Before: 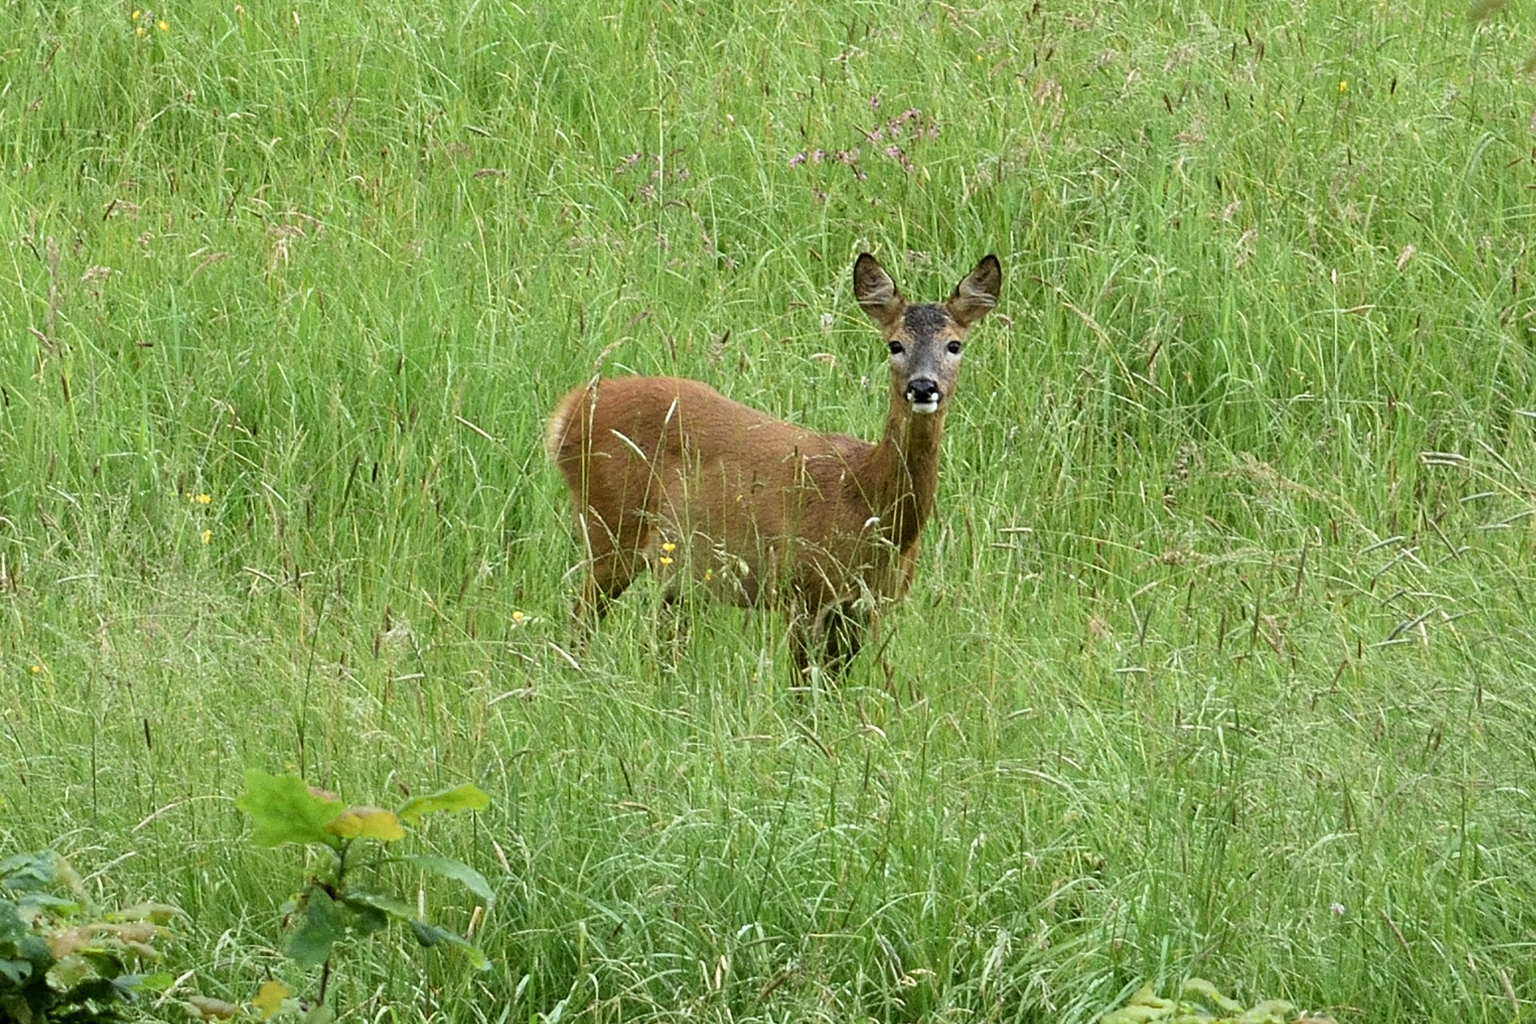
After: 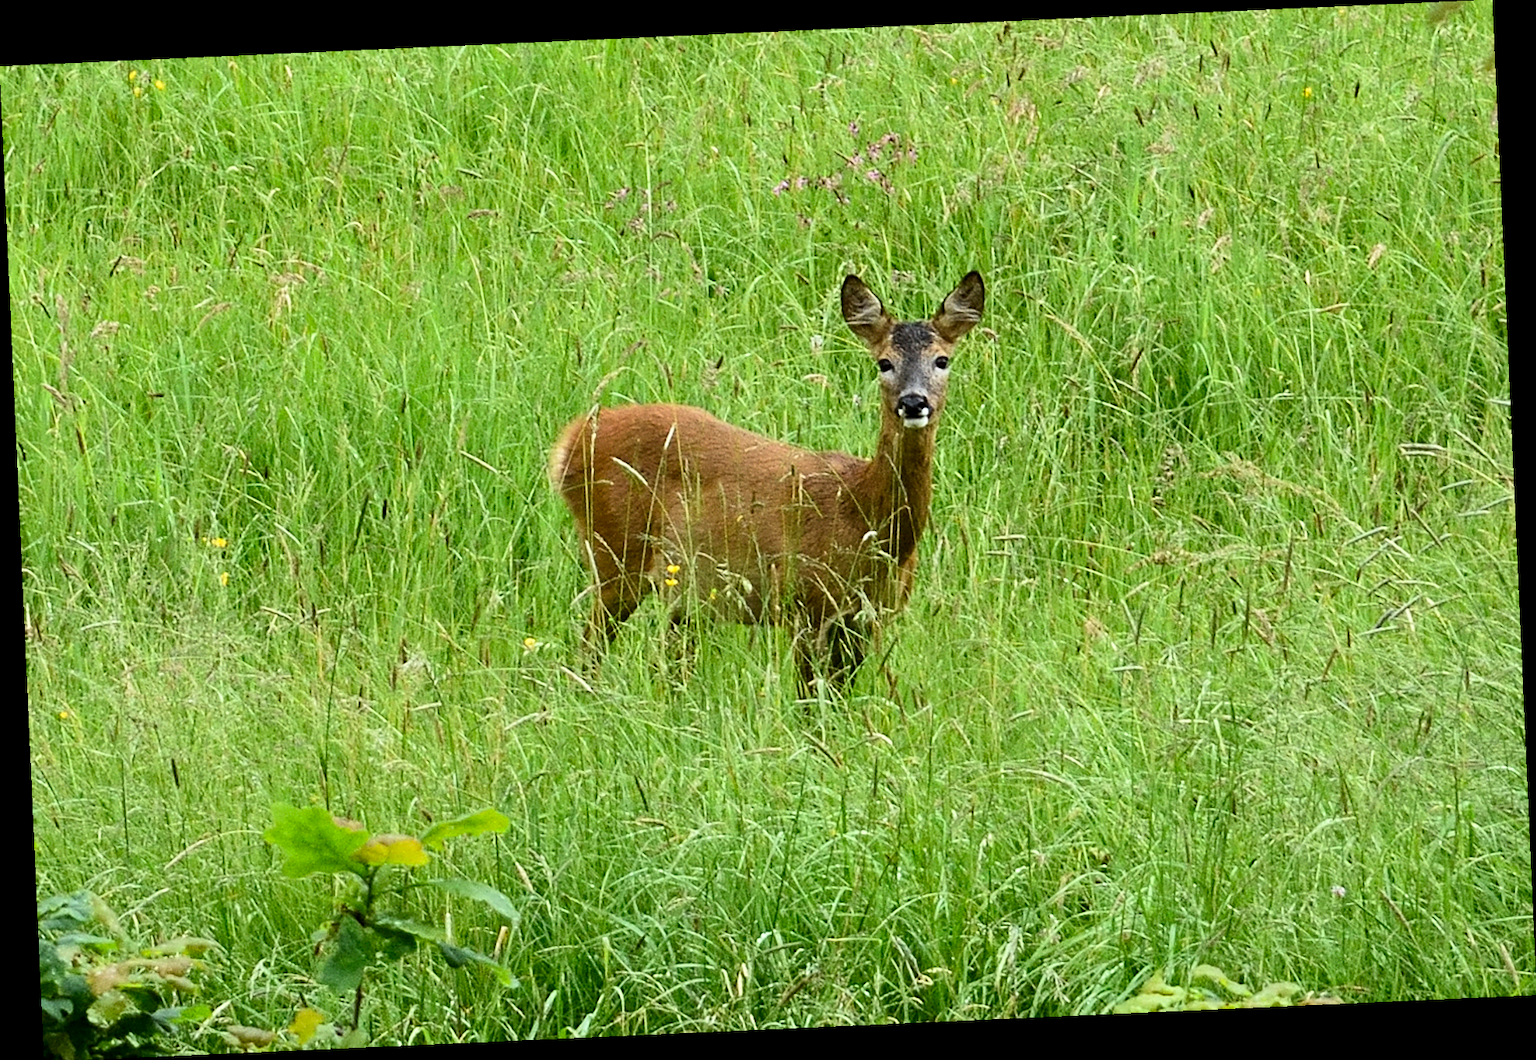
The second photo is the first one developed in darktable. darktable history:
rotate and perspective: rotation -2.56°, automatic cropping off
contrast brightness saturation: contrast 0.18, saturation 0.3
